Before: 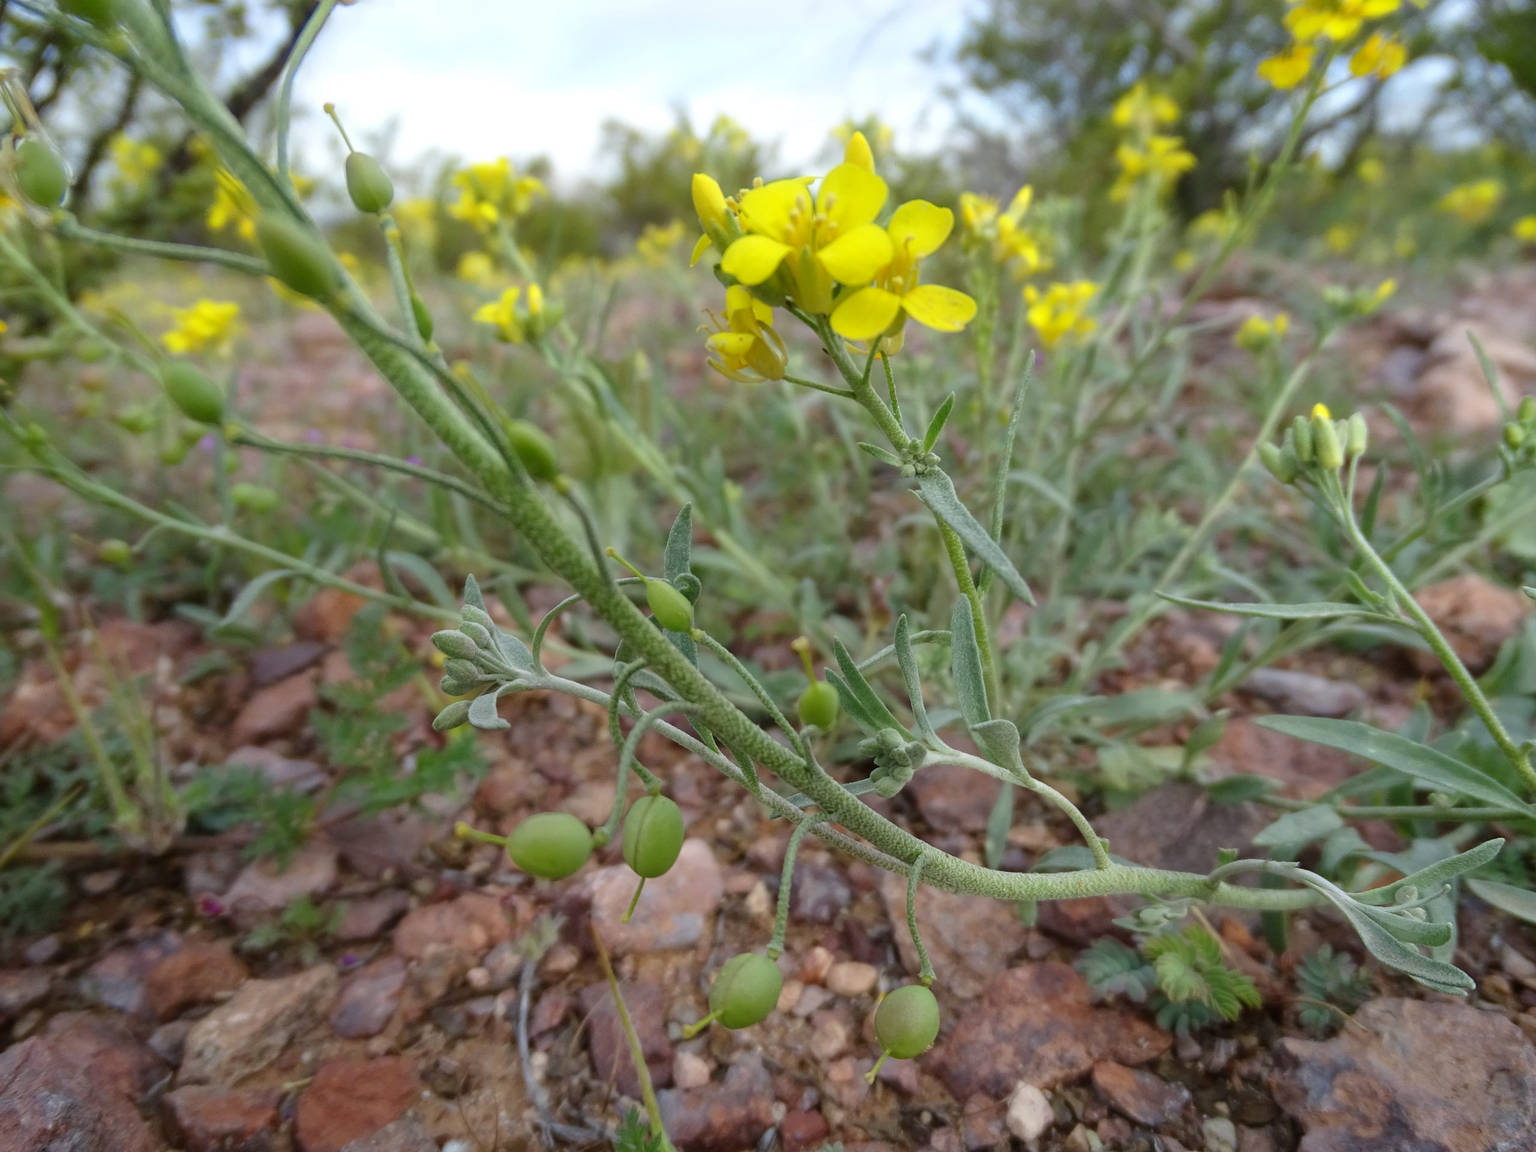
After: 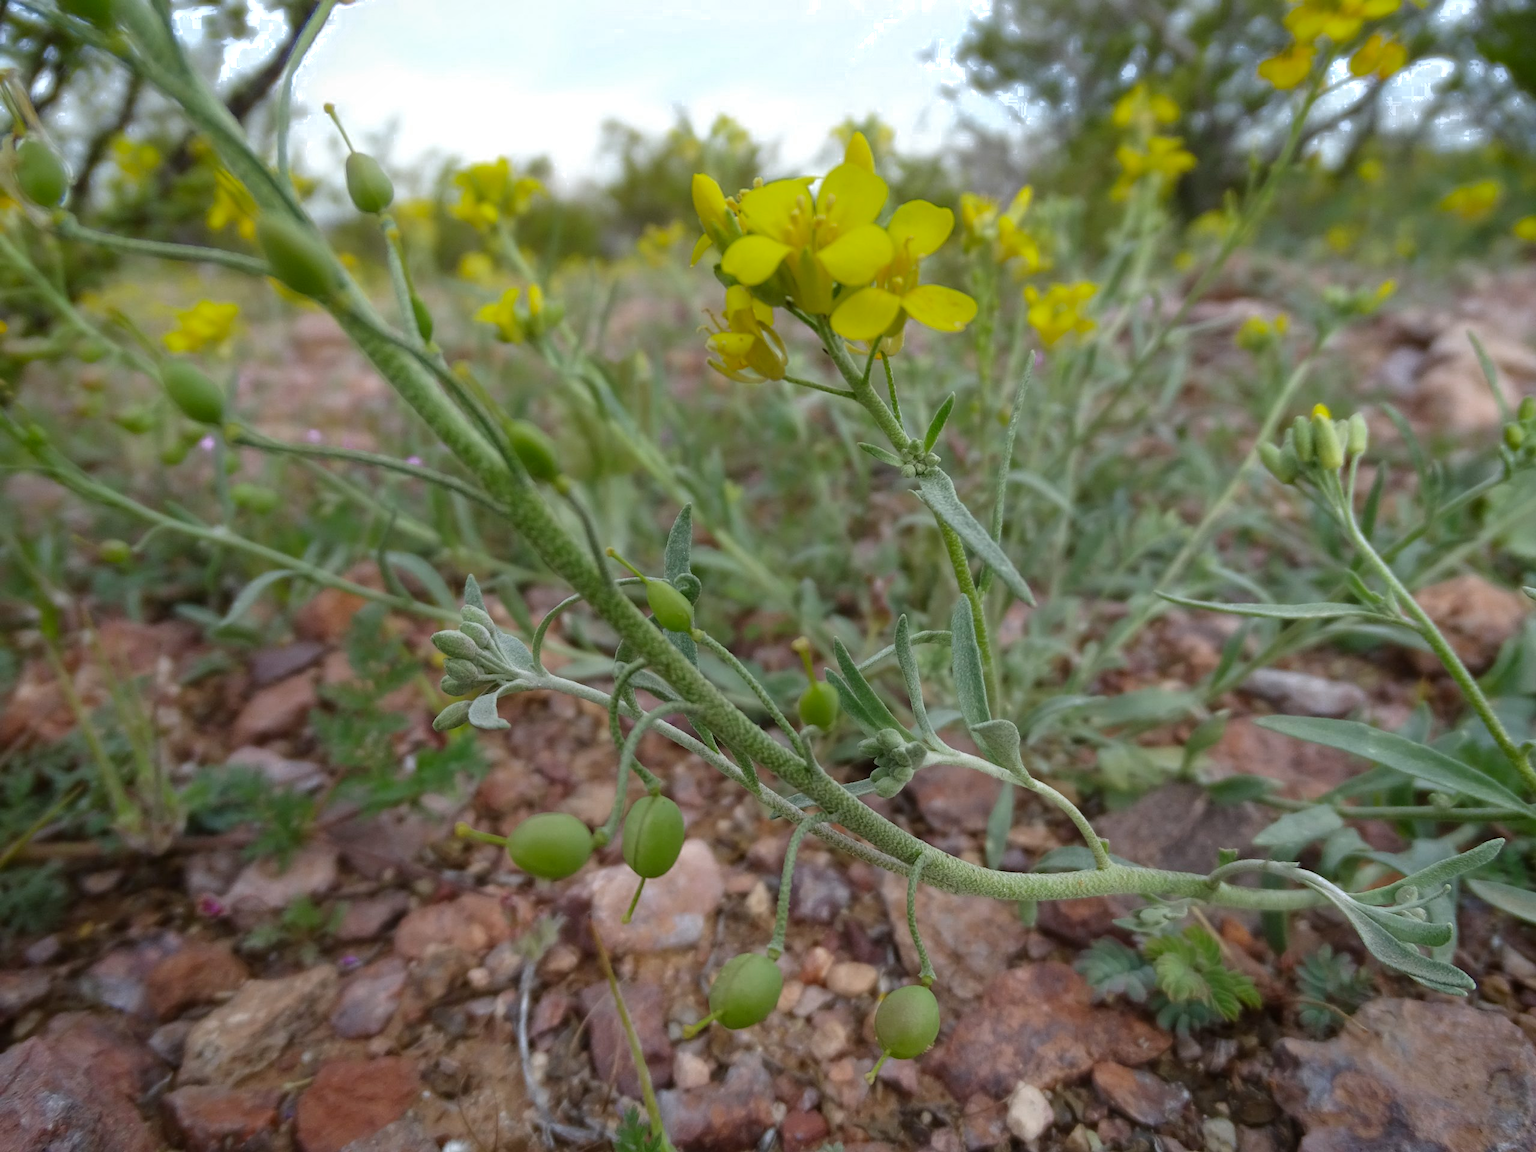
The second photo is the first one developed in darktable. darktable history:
color zones: curves: ch0 [(0.203, 0.433) (0.607, 0.517) (0.697, 0.696) (0.705, 0.897)]
vignetting: brightness -0.233, saturation 0.141
